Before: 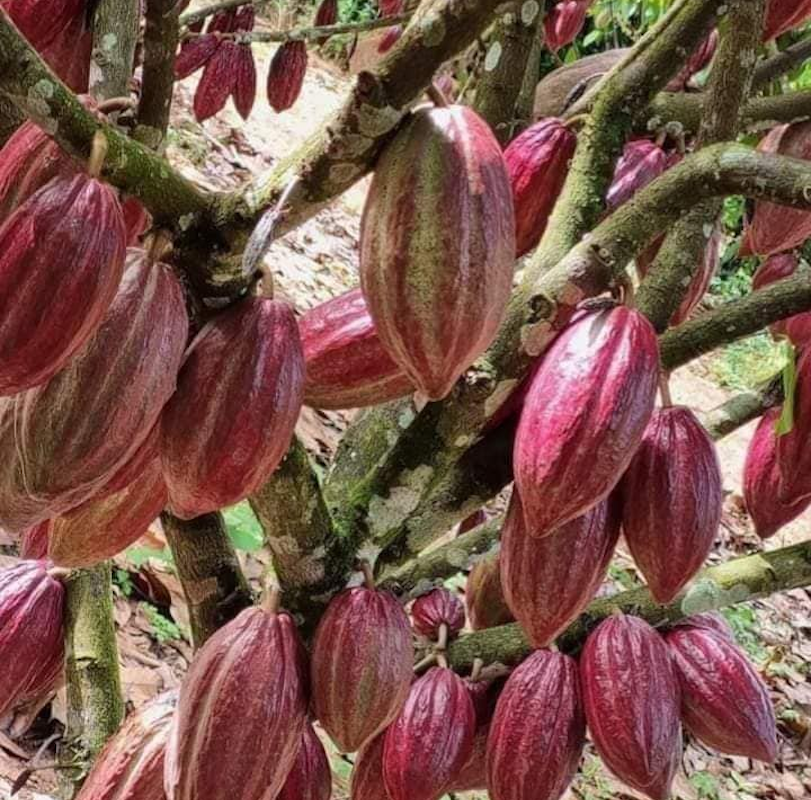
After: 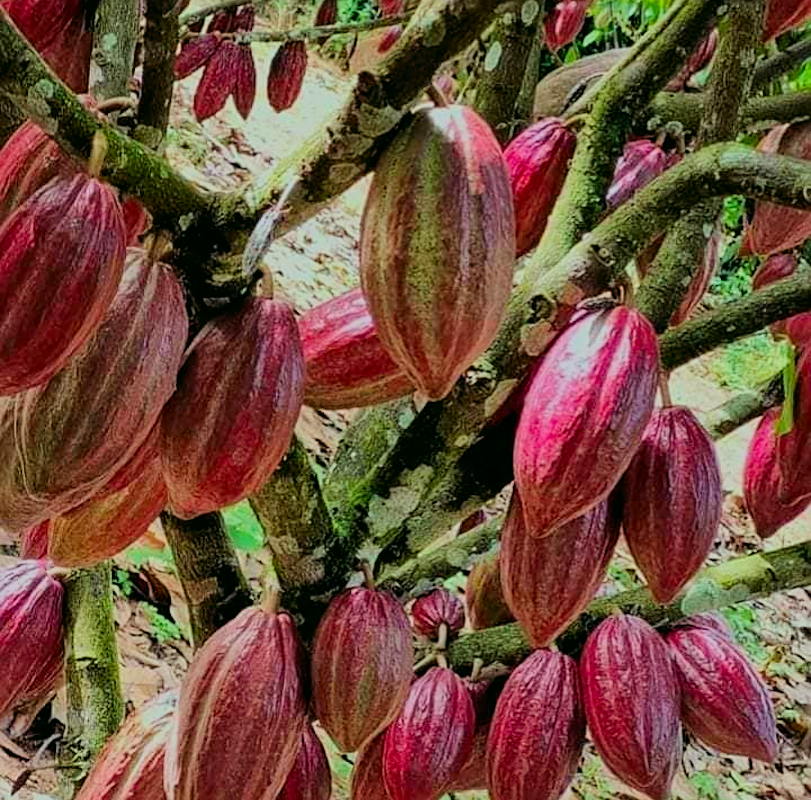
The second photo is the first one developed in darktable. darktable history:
sharpen: on, module defaults
filmic rgb: black relative exposure -7.15 EV, white relative exposure 5.36 EV, hardness 3.02, color science v6 (2022)
color correction: highlights a* -7.33, highlights b* 1.26, shadows a* -3.55, saturation 1.4
